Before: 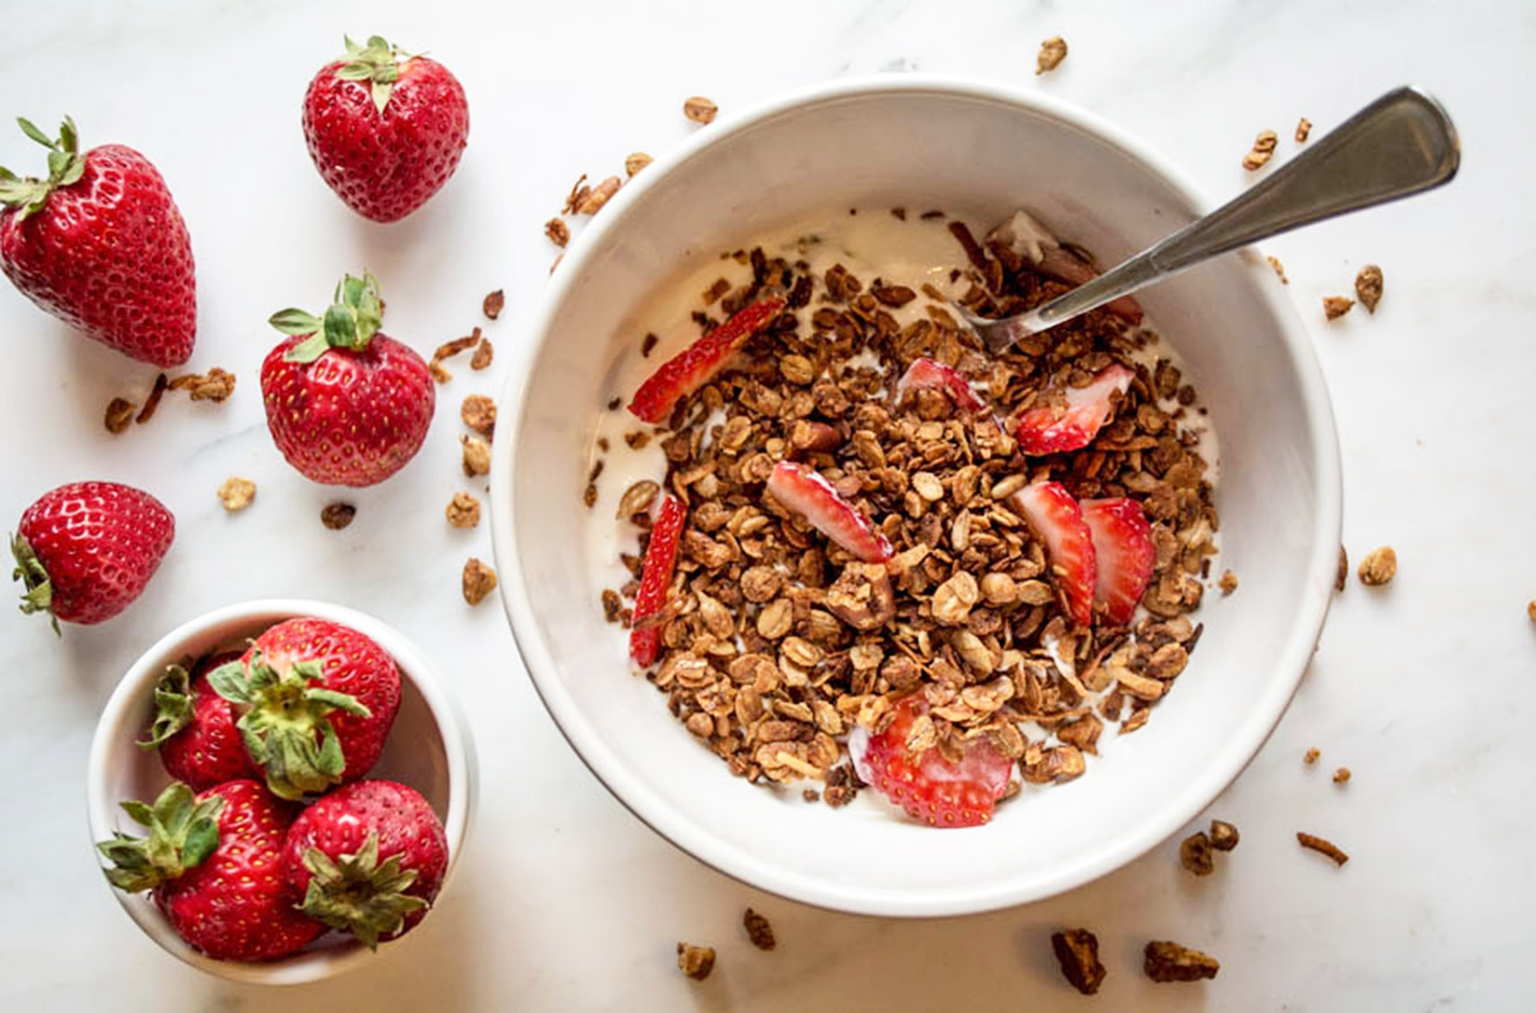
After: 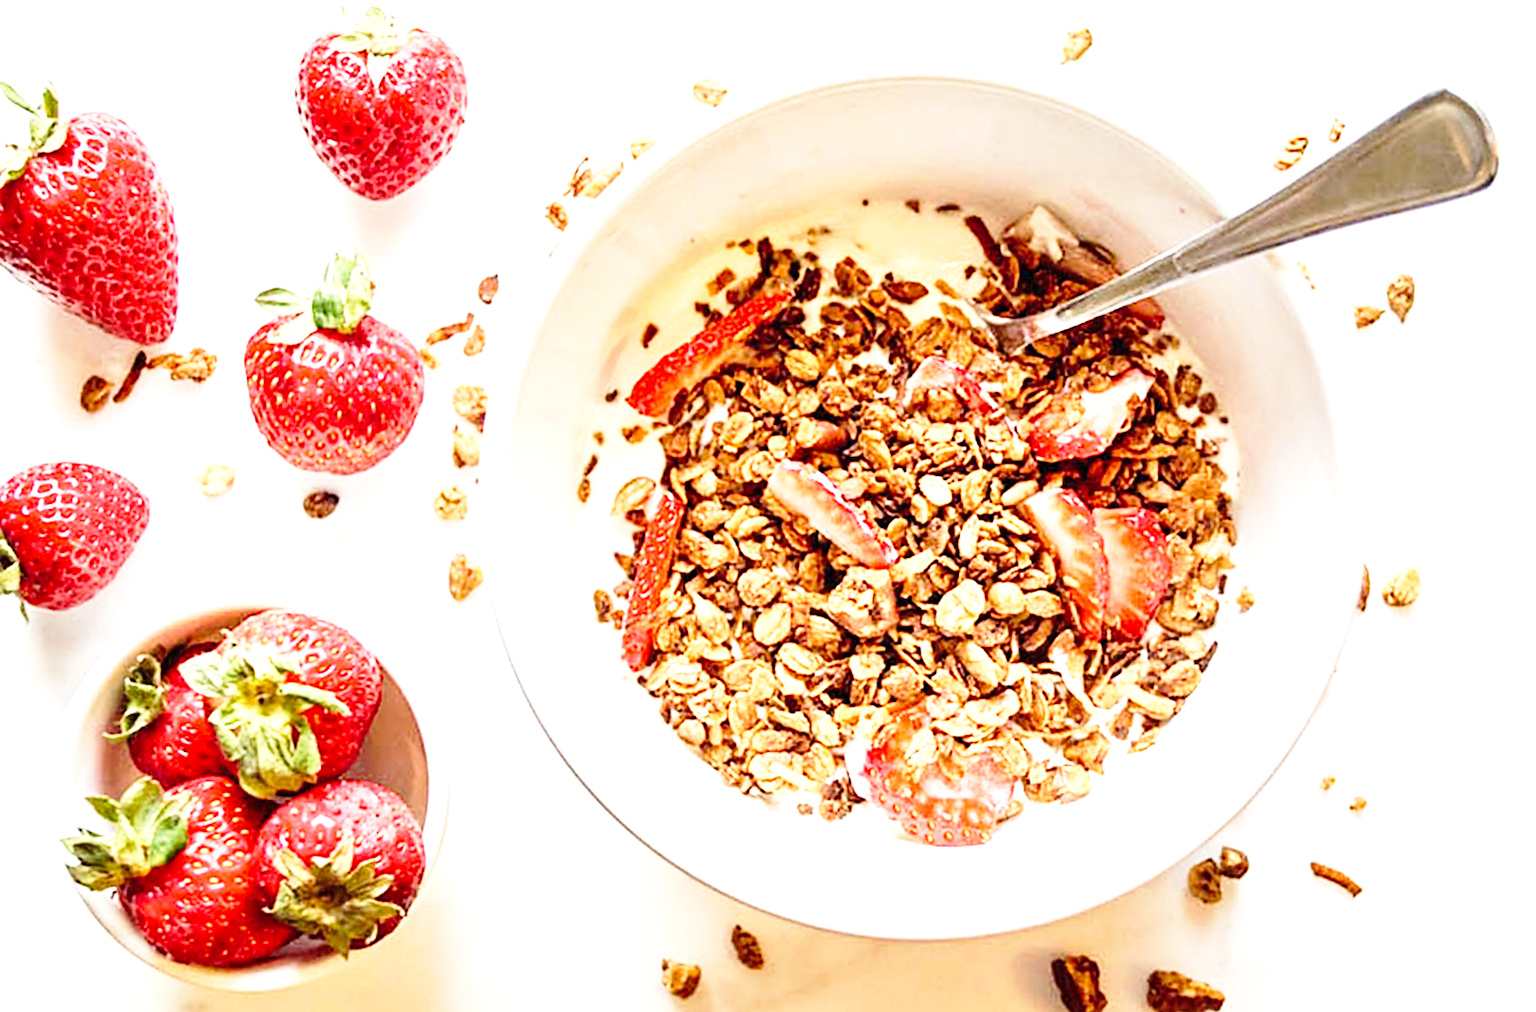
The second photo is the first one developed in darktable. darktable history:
exposure: black level correction 0, exposure 1.096 EV, compensate exposure bias true, compensate highlight preservation false
base curve: curves: ch0 [(0, 0) (0.028, 0.03) (0.121, 0.232) (0.46, 0.748) (0.859, 0.968) (1, 1)], preserve colors none
crop and rotate: angle -1.57°
sharpen: on, module defaults
